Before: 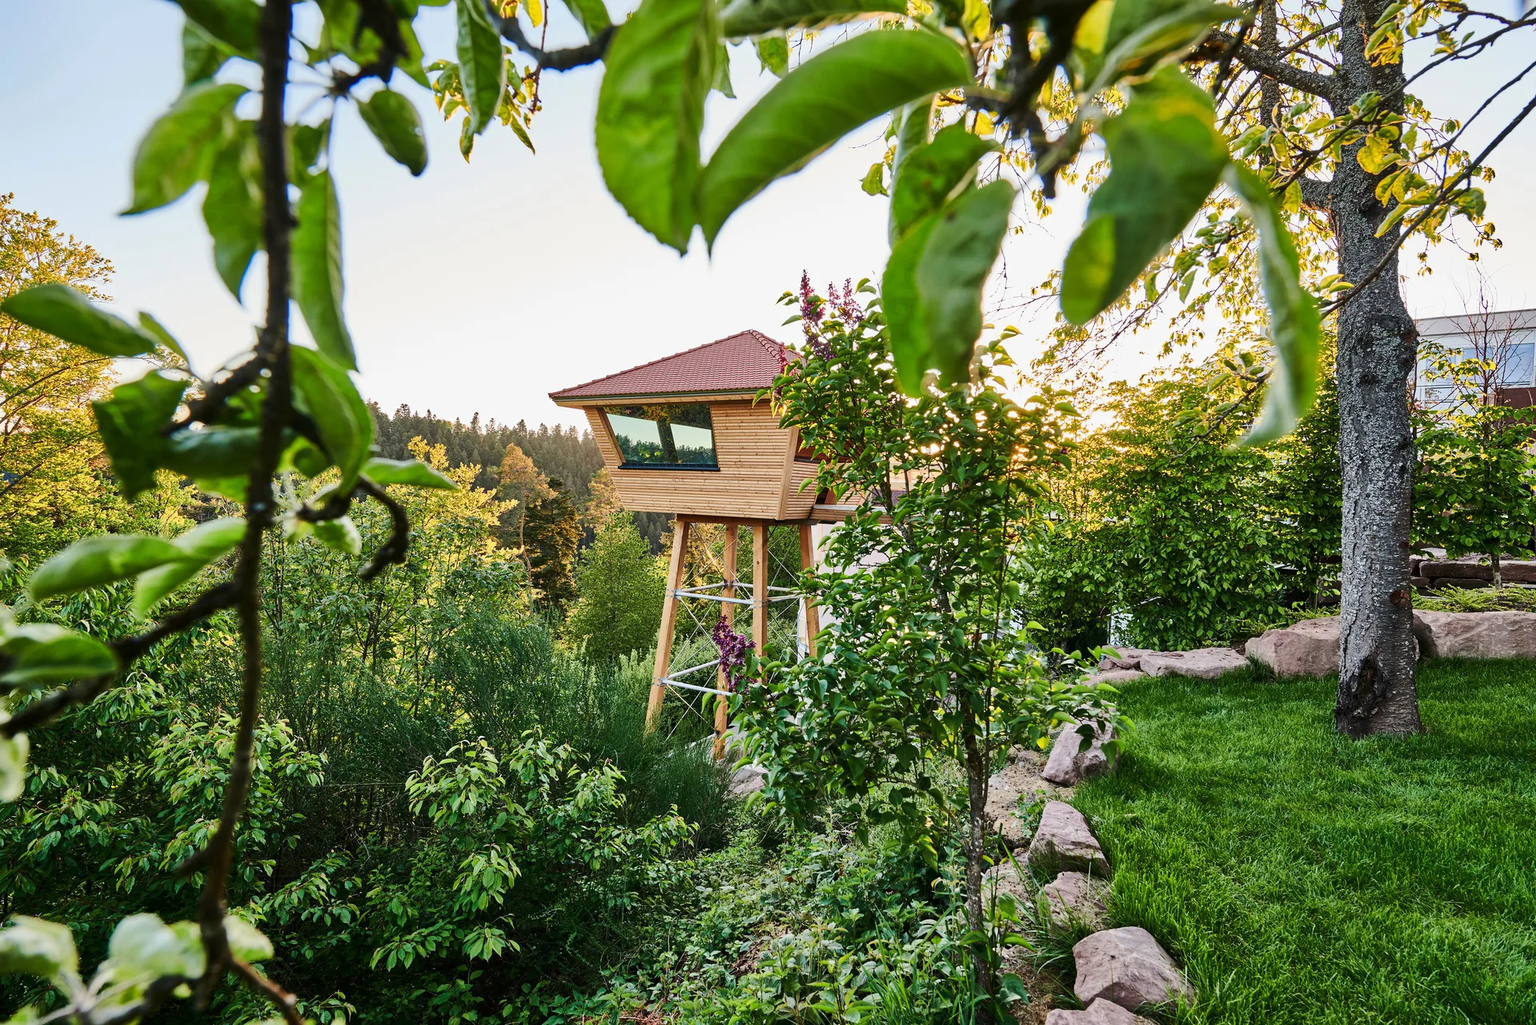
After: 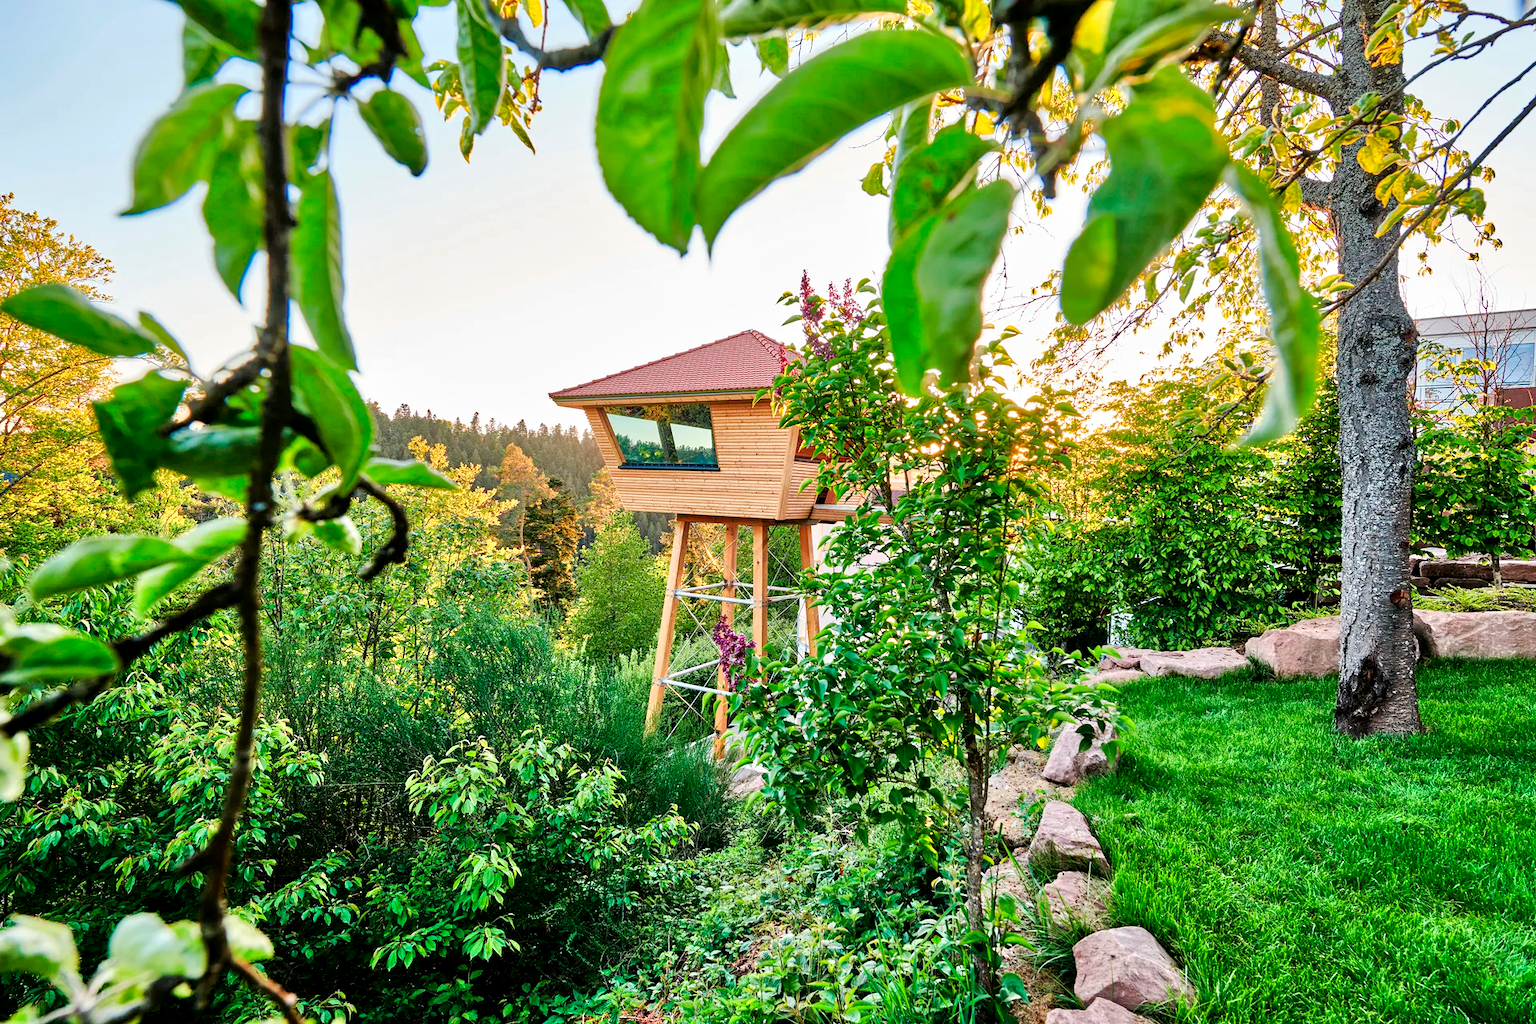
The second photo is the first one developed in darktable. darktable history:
local contrast: highlights 100%, shadows 100%, detail 120%, midtone range 0.2
tone equalizer: -7 EV 0.15 EV, -6 EV 0.6 EV, -5 EV 1.15 EV, -4 EV 1.33 EV, -3 EV 1.15 EV, -2 EV 0.6 EV, -1 EV 0.15 EV, mask exposure compensation -0.5 EV
